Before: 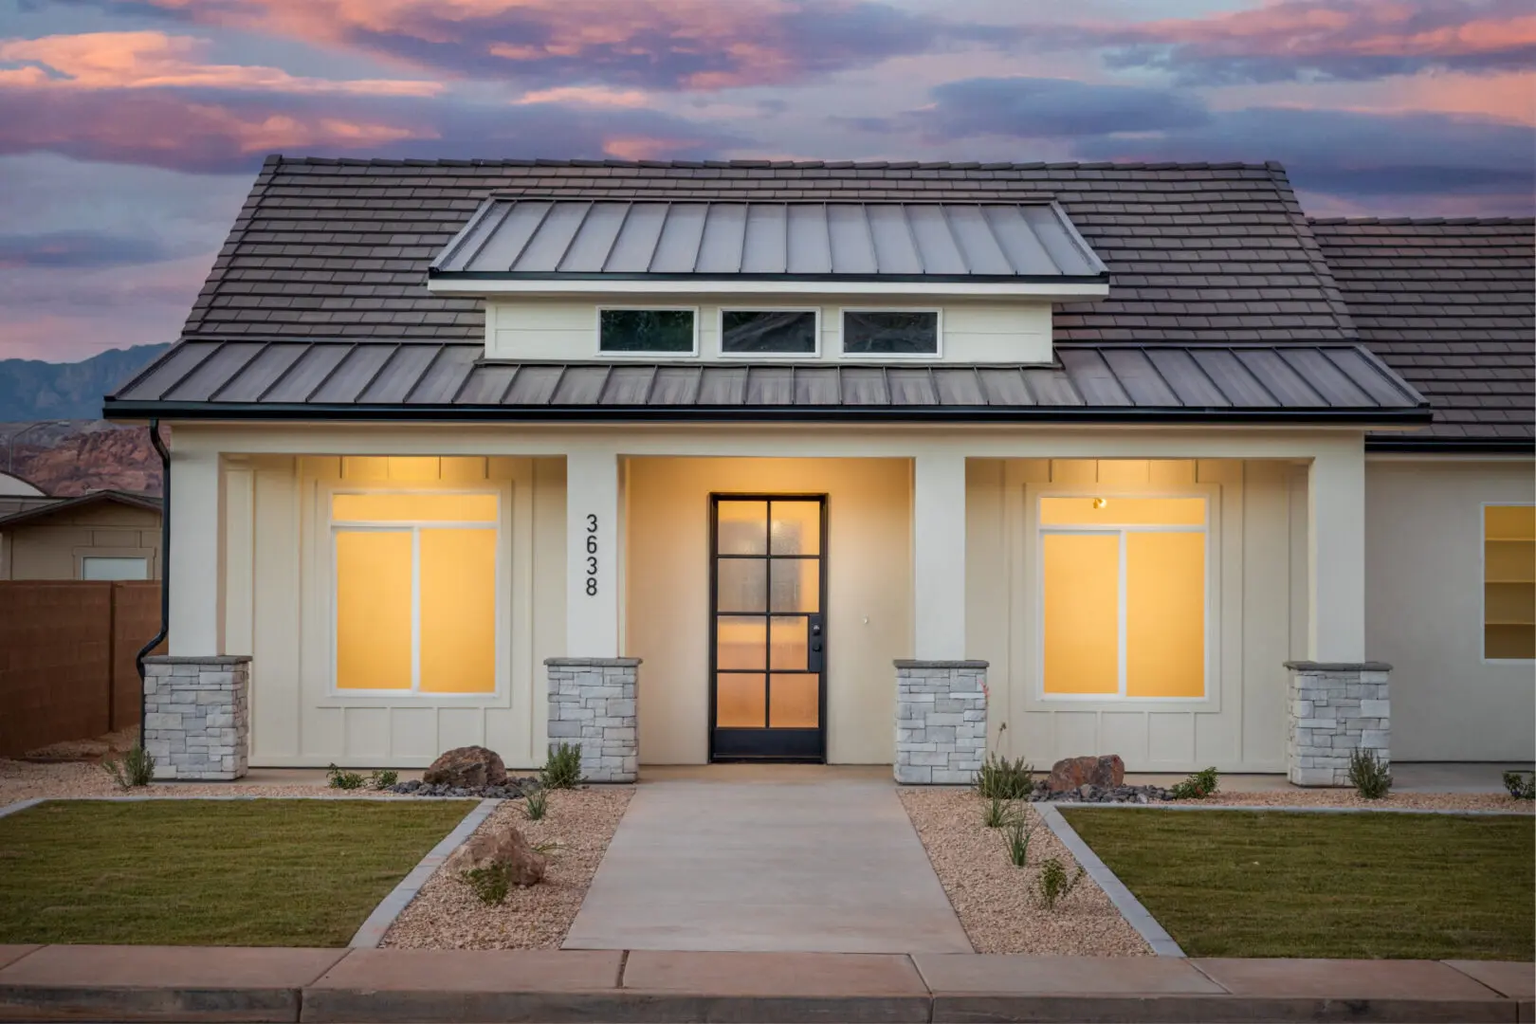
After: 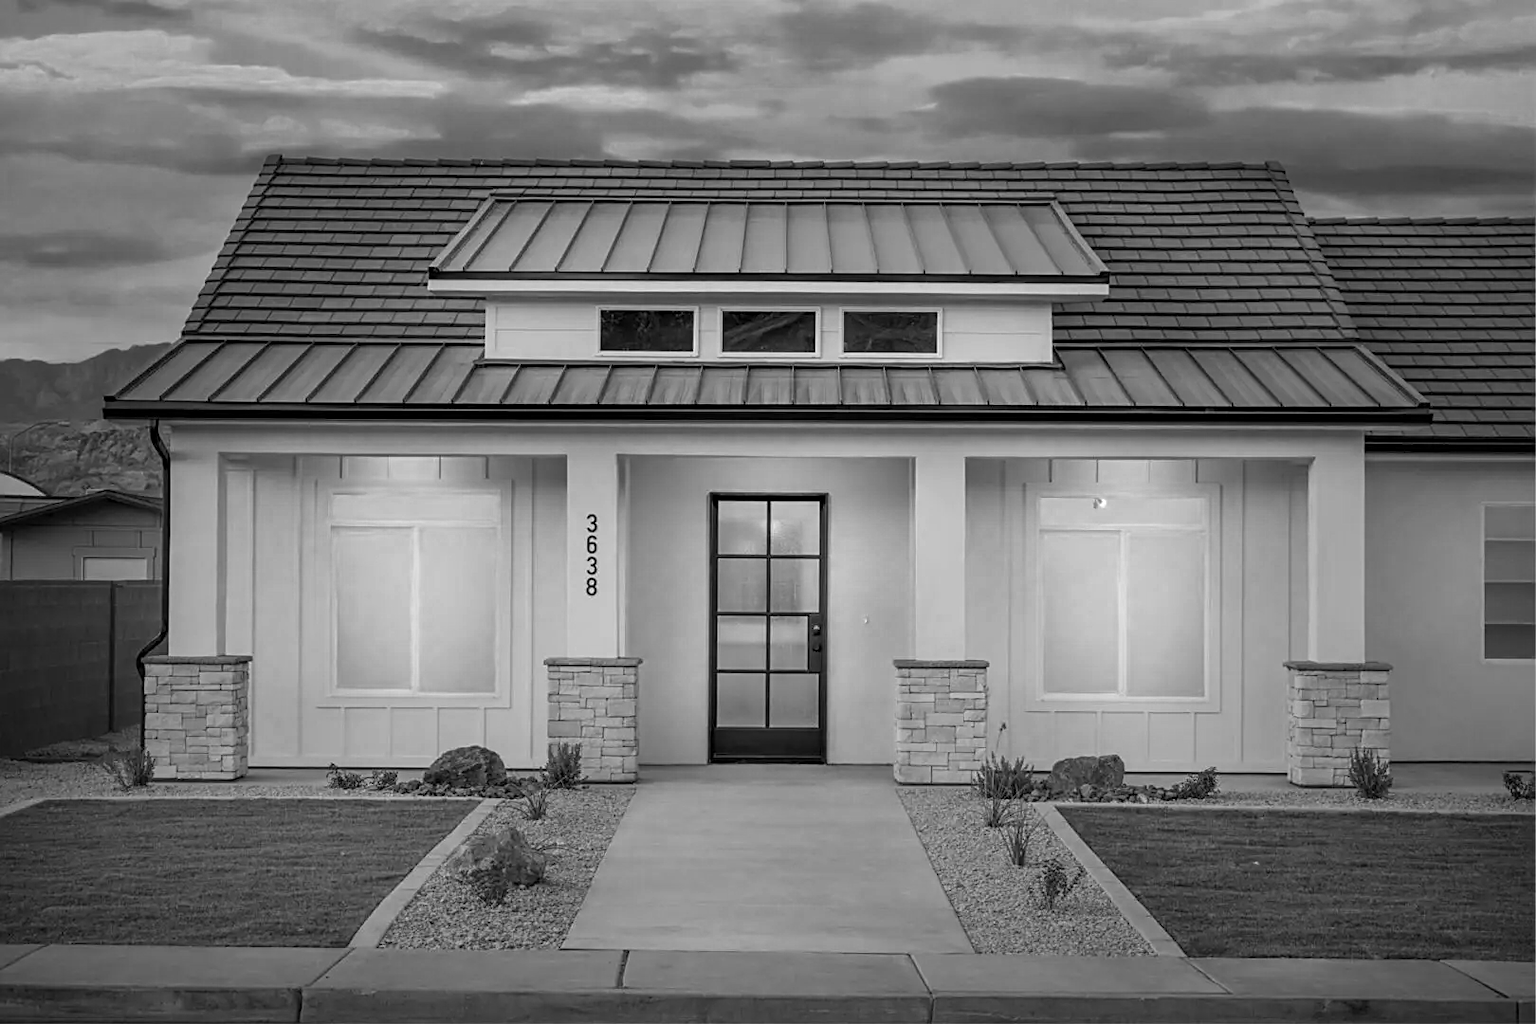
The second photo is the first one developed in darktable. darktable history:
color zones: curves: ch0 [(0.002, 0.593) (0.143, 0.417) (0.285, 0.541) (0.455, 0.289) (0.608, 0.327) (0.727, 0.283) (0.869, 0.571) (1, 0.603)]; ch1 [(0, 0) (0.143, 0) (0.286, 0) (0.429, 0) (0.571, 0) (0.714, 0) (0.857, 0)]
sharpen: on, module defaults
contrast equalizer: y [[0.5 ×6], [0.5 ×6], [0.975, 0.964, 0.925, 0.865, 0.793, 0.721], [0 ×6], [0 ×6]]
